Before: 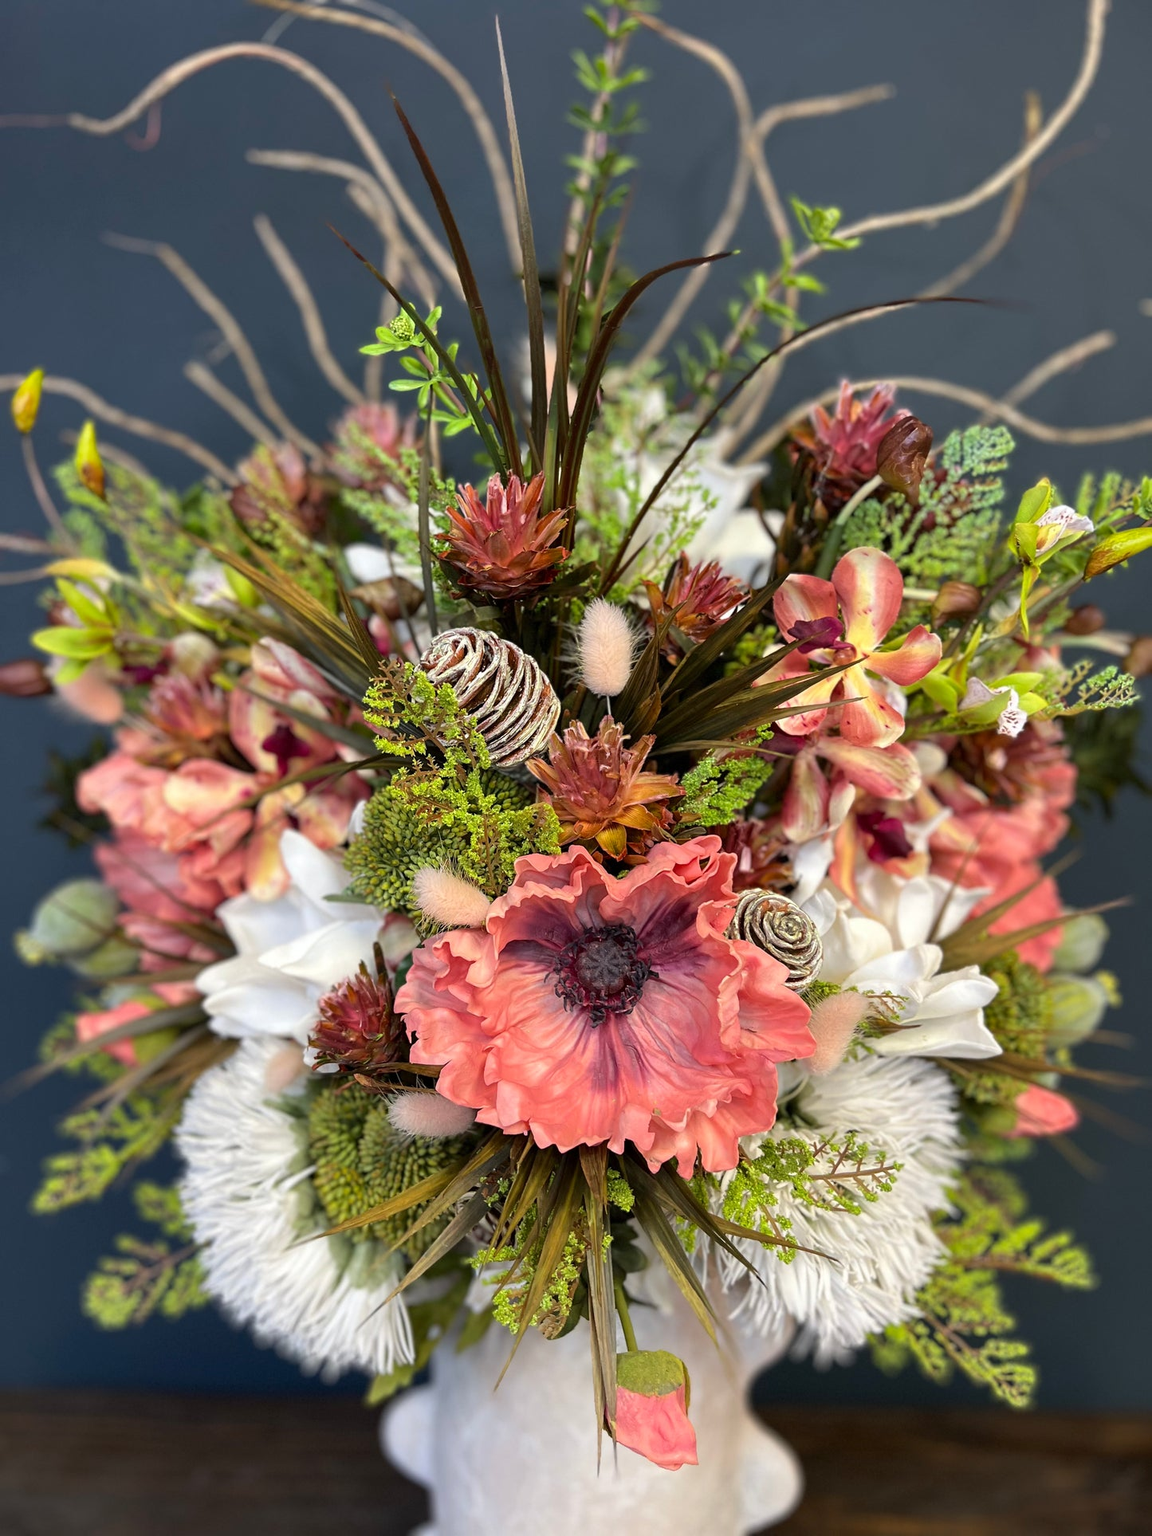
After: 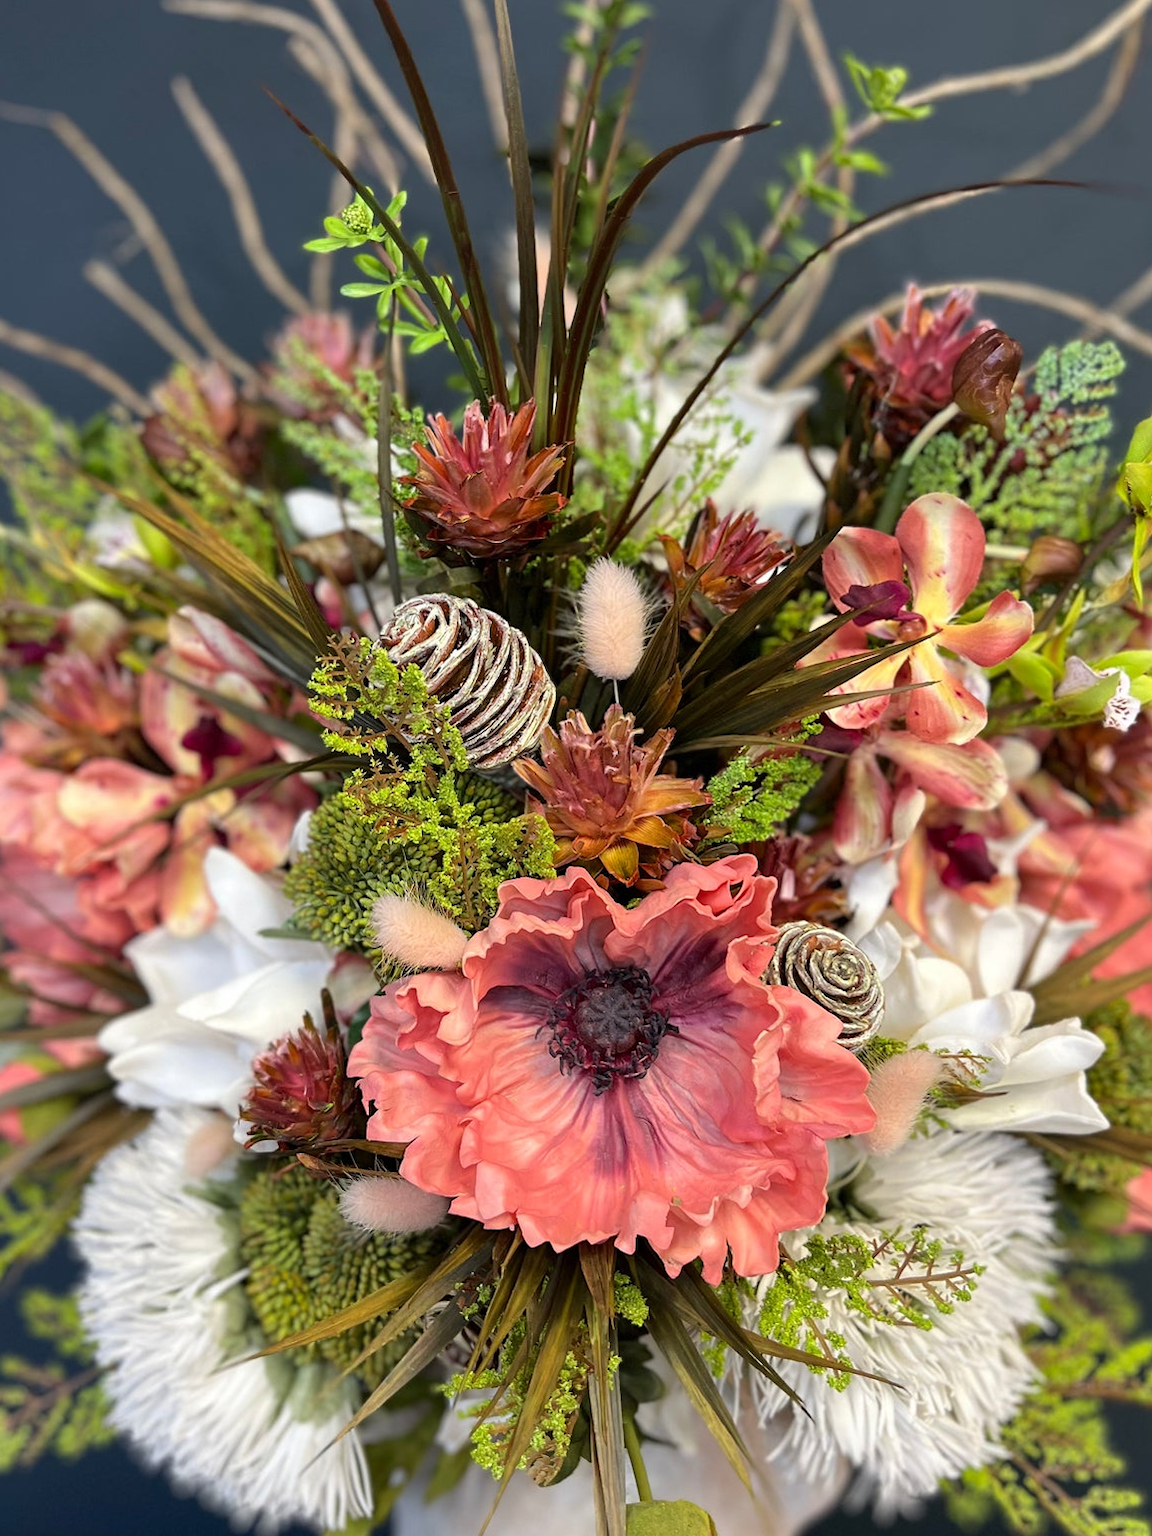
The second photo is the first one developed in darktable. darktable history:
crop and rotate: left 10.218%, top 10.034%, right 9.965%, bottom 10.163%
